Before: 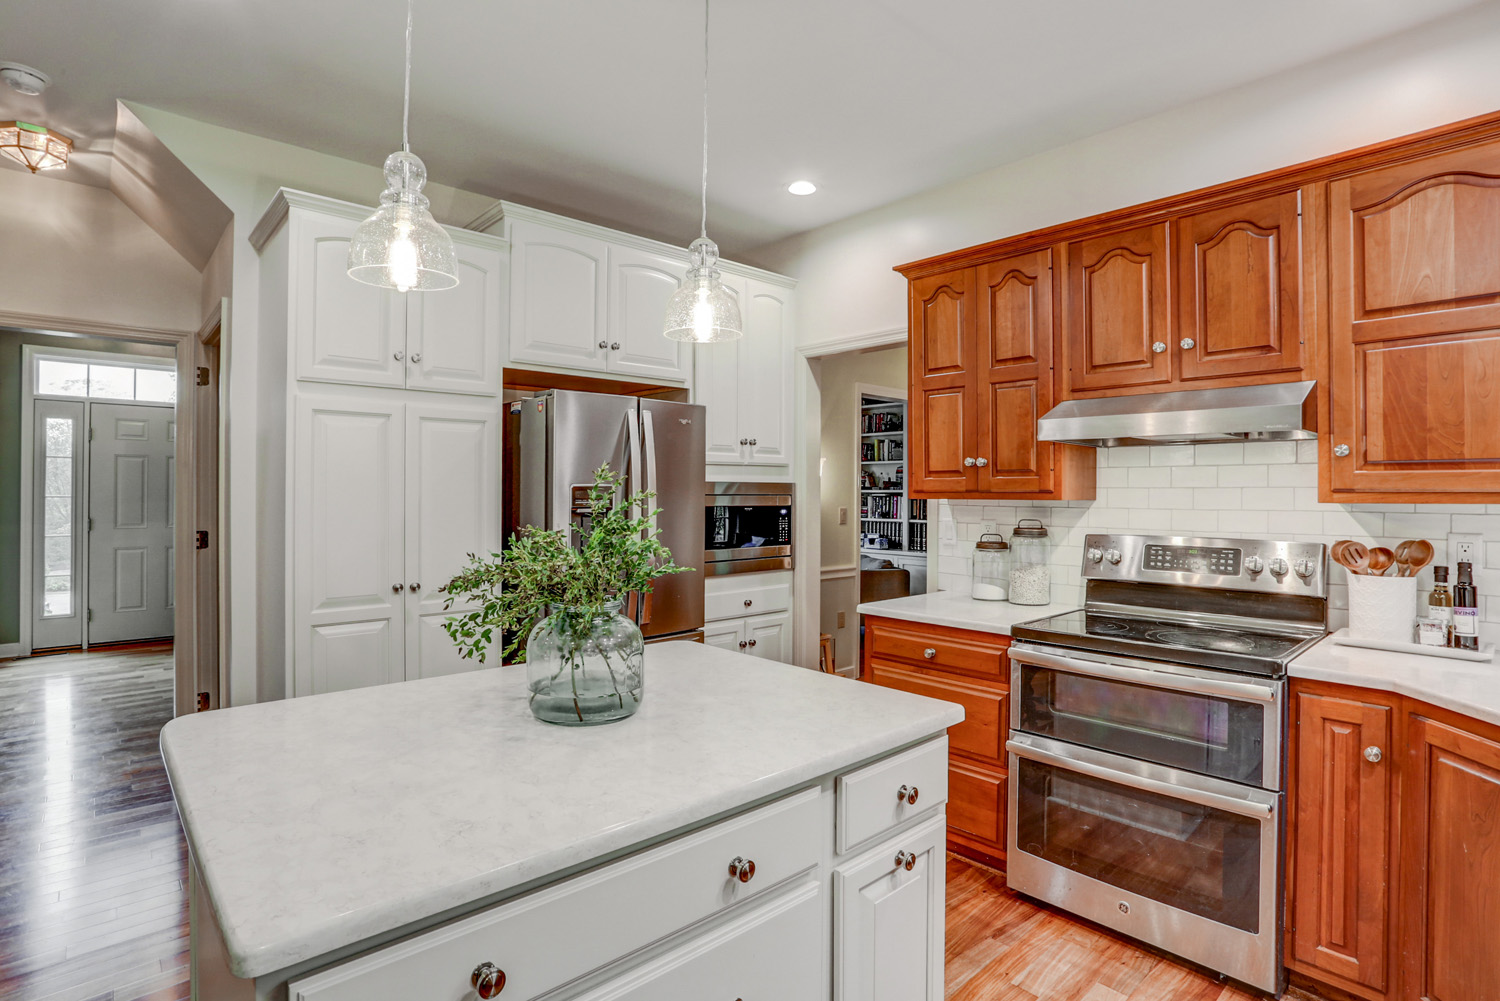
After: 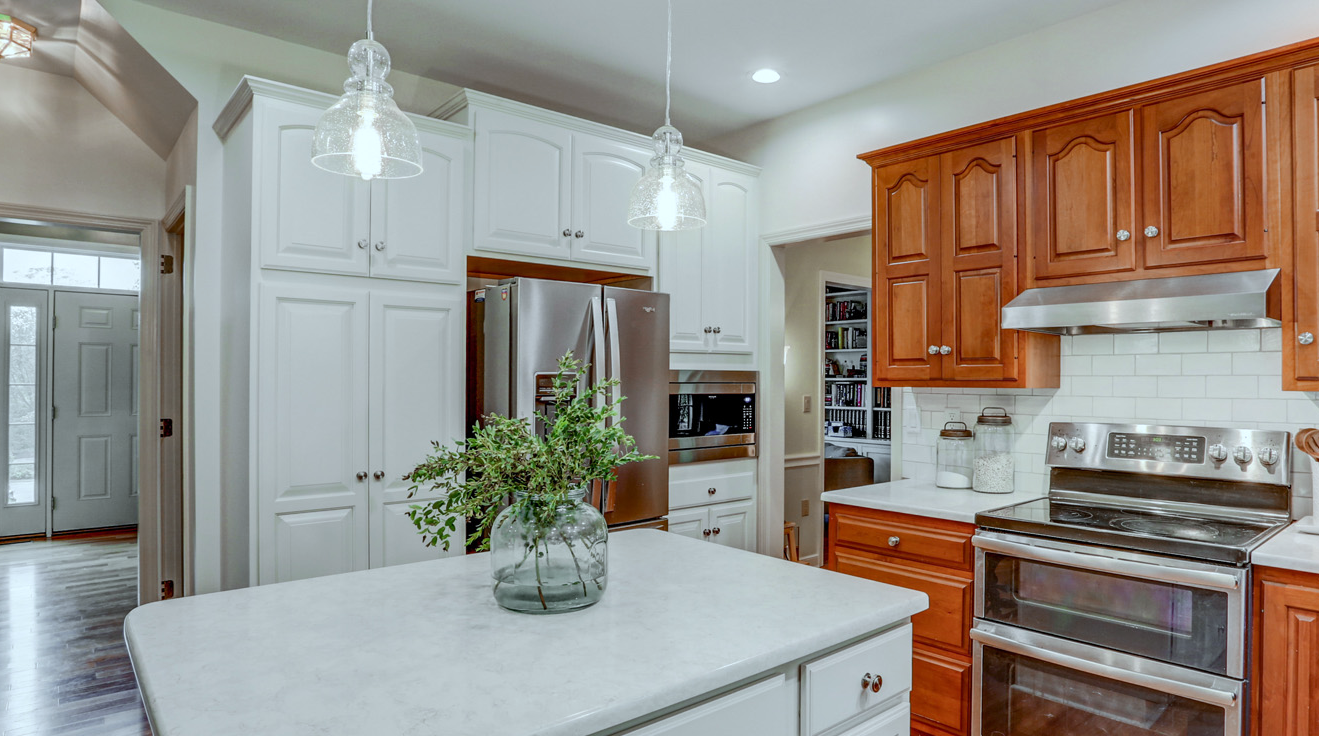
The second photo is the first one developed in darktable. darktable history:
crop and rotate: left 2.425%, top 11.305%, right 9.6%, bottom 15.08%
white balance: red 0.925, blue 1.046
